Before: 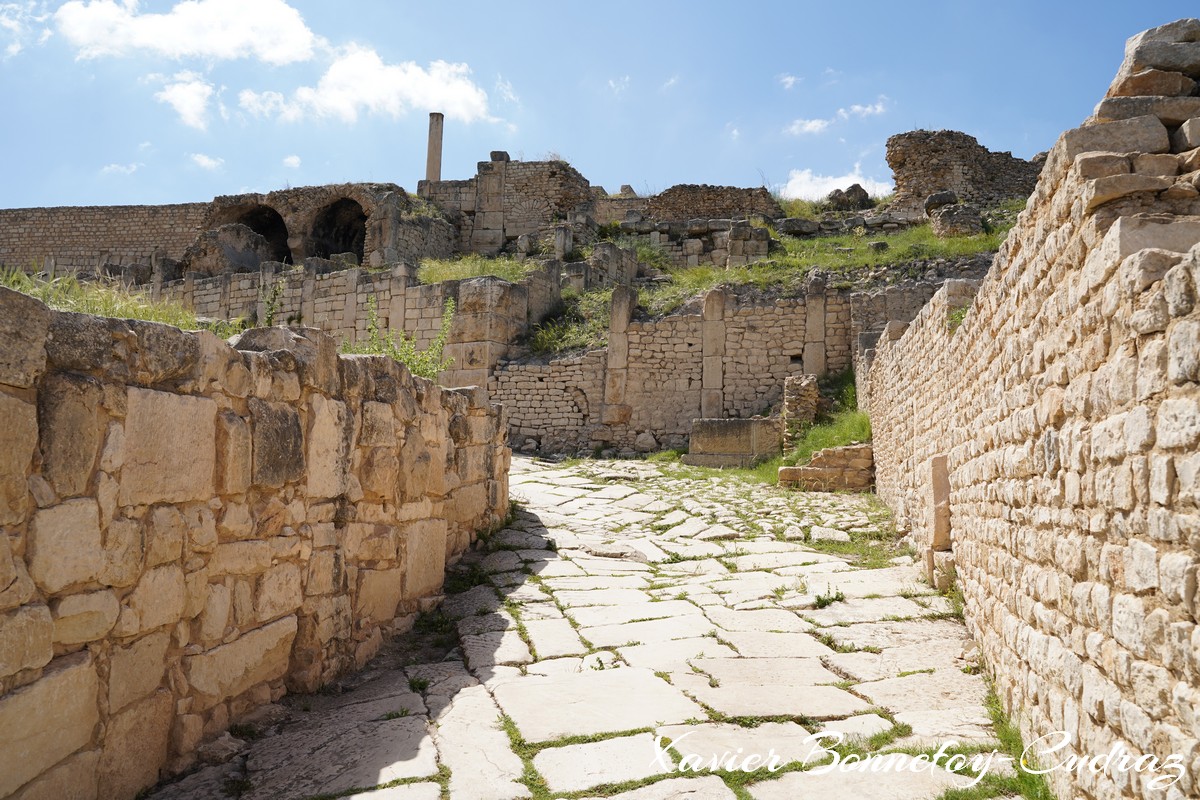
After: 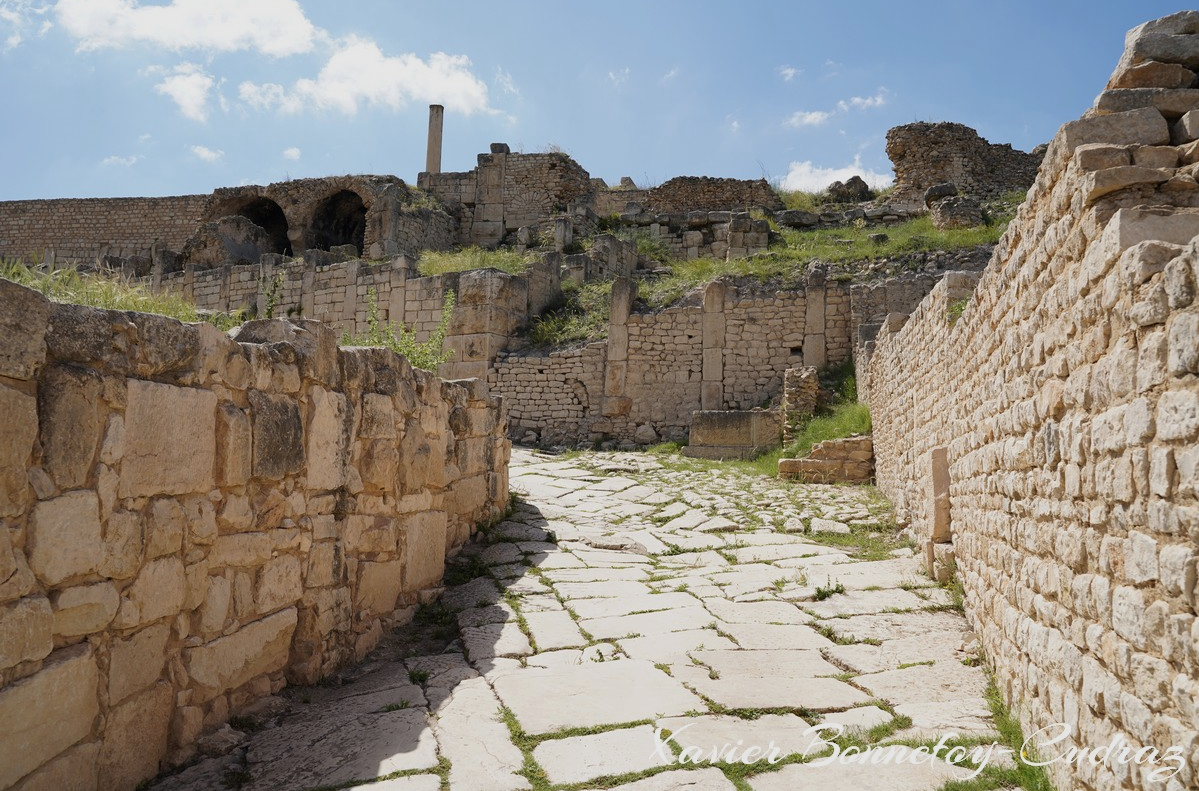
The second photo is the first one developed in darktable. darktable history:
color balance rgb: perceptual saturation grading › global saturation -1%
exposure: exposure -0.151 EV
crop: top 1.049%, right 0.001%
color zones: curves: ch0 [(0.25, 0.5) (0.428, 0.473) (0.75, 0.5)]; ch1 [(0.243, 0.479) (0.398, 0.452) (0.75, 0.5)]
